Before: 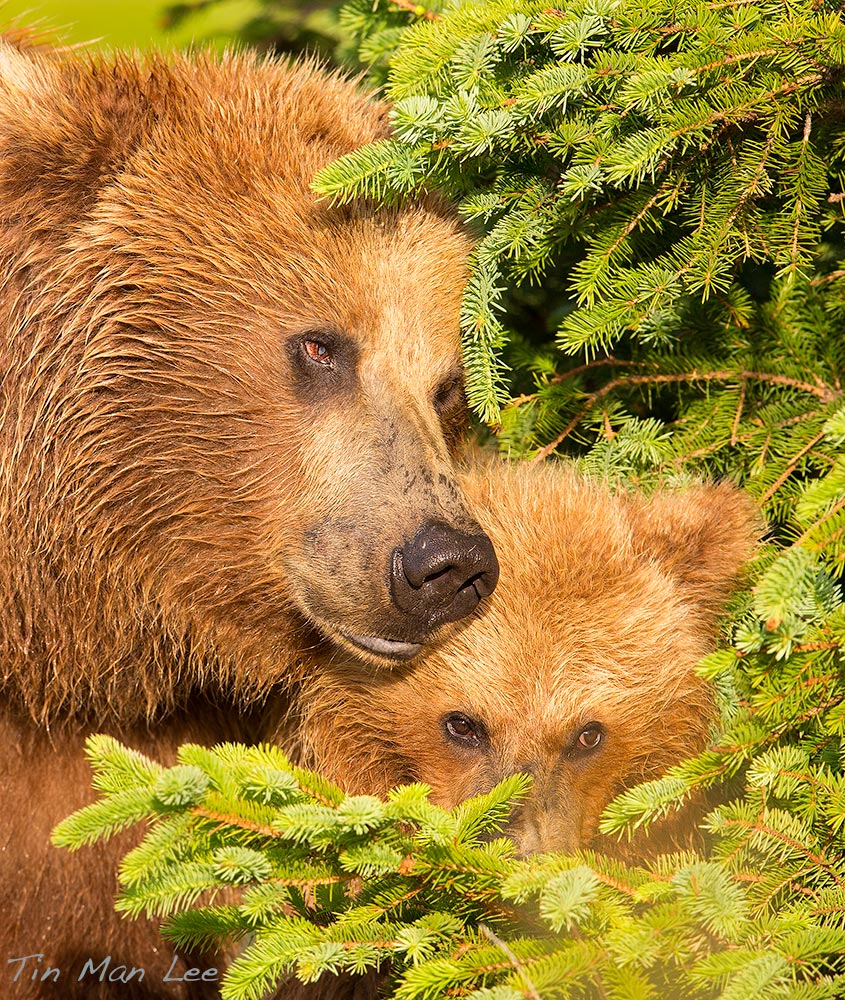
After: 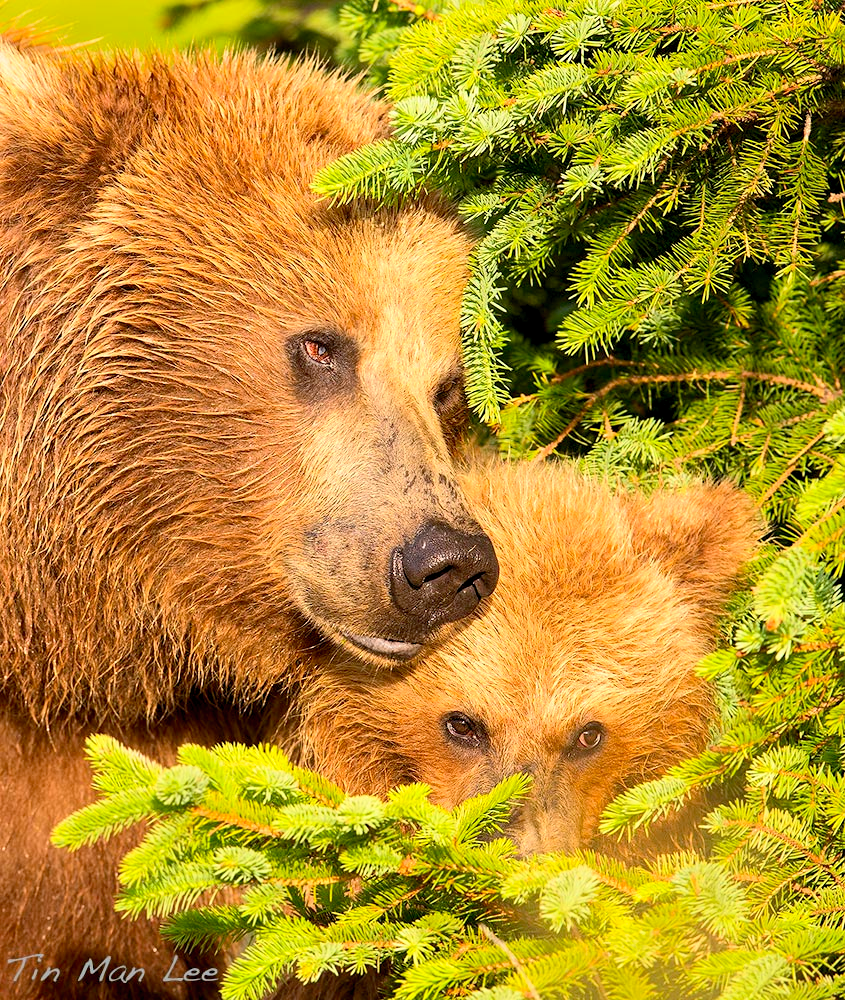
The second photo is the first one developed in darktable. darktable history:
exposure: black level correction -0.014, exposure -0.188 EV, compensate highlight preservation false
base curve: curves: ch0 [(0.017, 0) (0.425, 0.441) (0.844, 0.933) (1, 1)], preserve colors none
contrast brightness saturation: contrast 0.201, brightness 0.164, saturation 0.229
